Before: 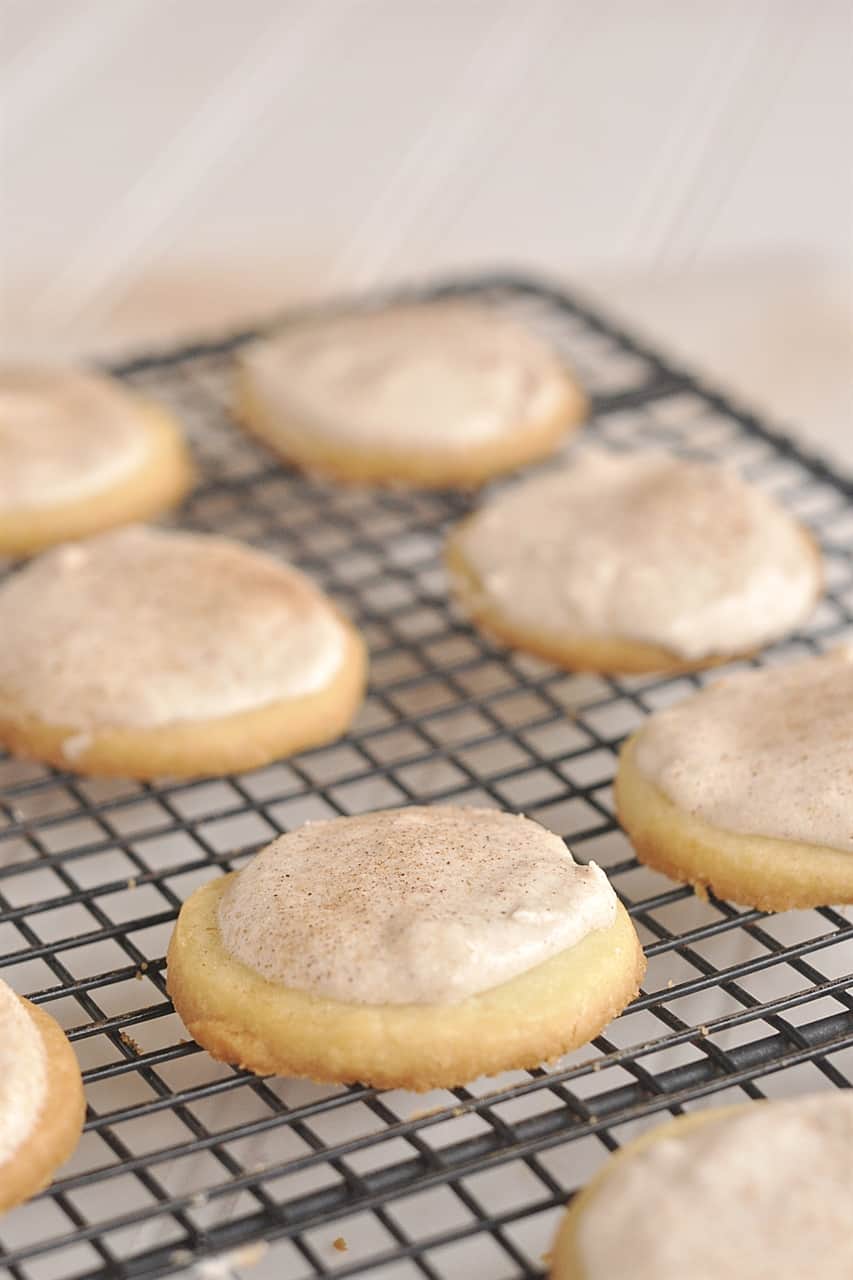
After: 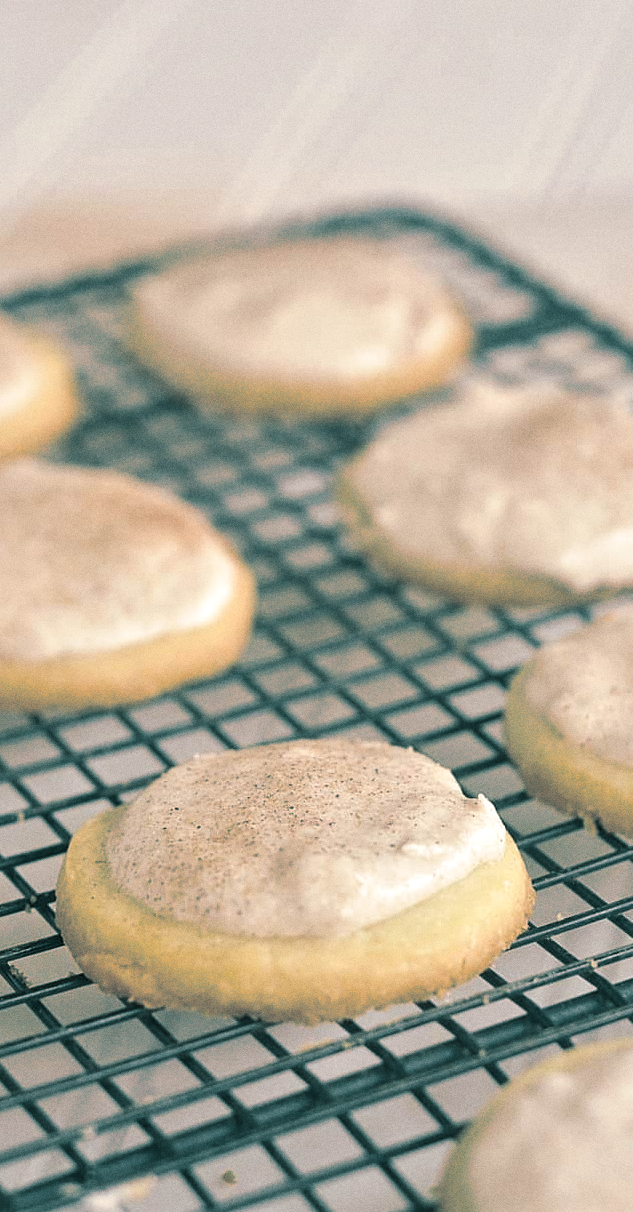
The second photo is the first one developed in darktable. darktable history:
crop and rotate: left 13.15%, top 5.251%, right 12.609%
color balance: mode lift, gamma, gain (sRGB)
local contrast: mode bilateral grid, contrast 25, coarseness 50, detail 123%, midtone range 0.2
grain: coarseness 0.47 ISO
split-toning: shadows › hue 186.43°, highlights › hue 49.29°, compress 30.29%
